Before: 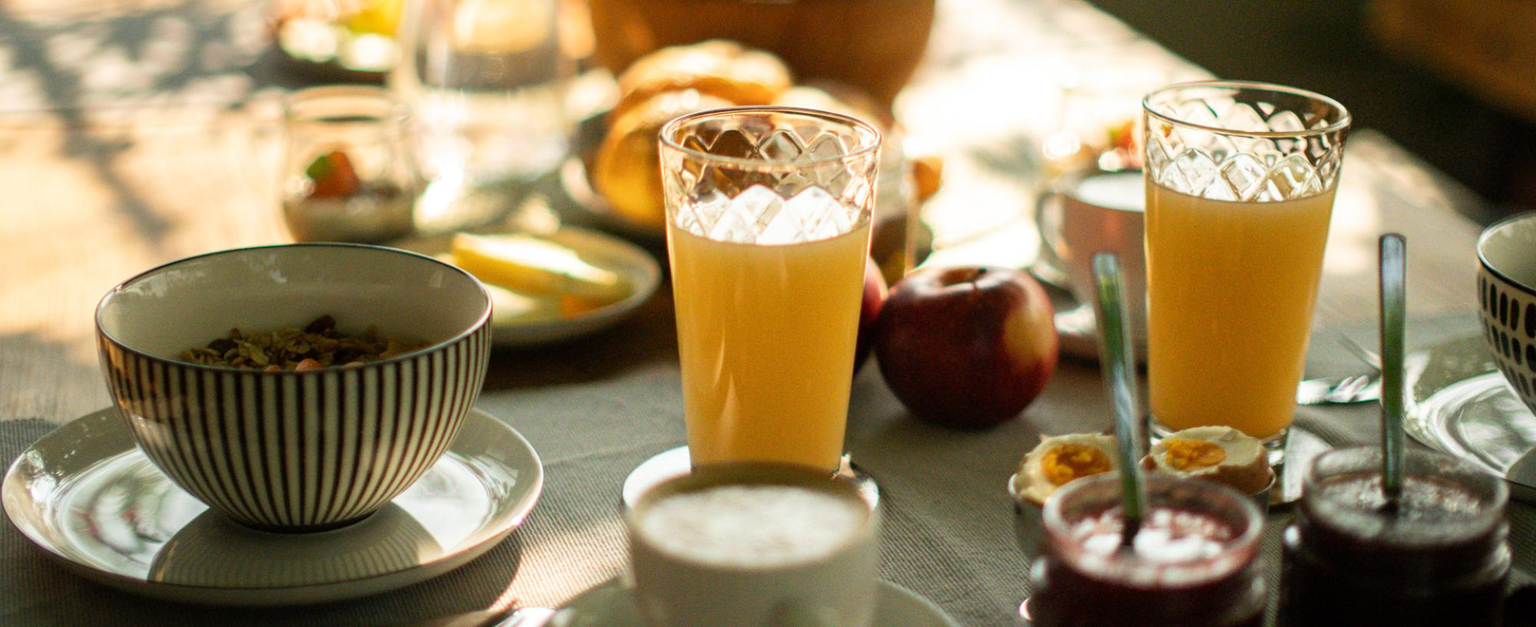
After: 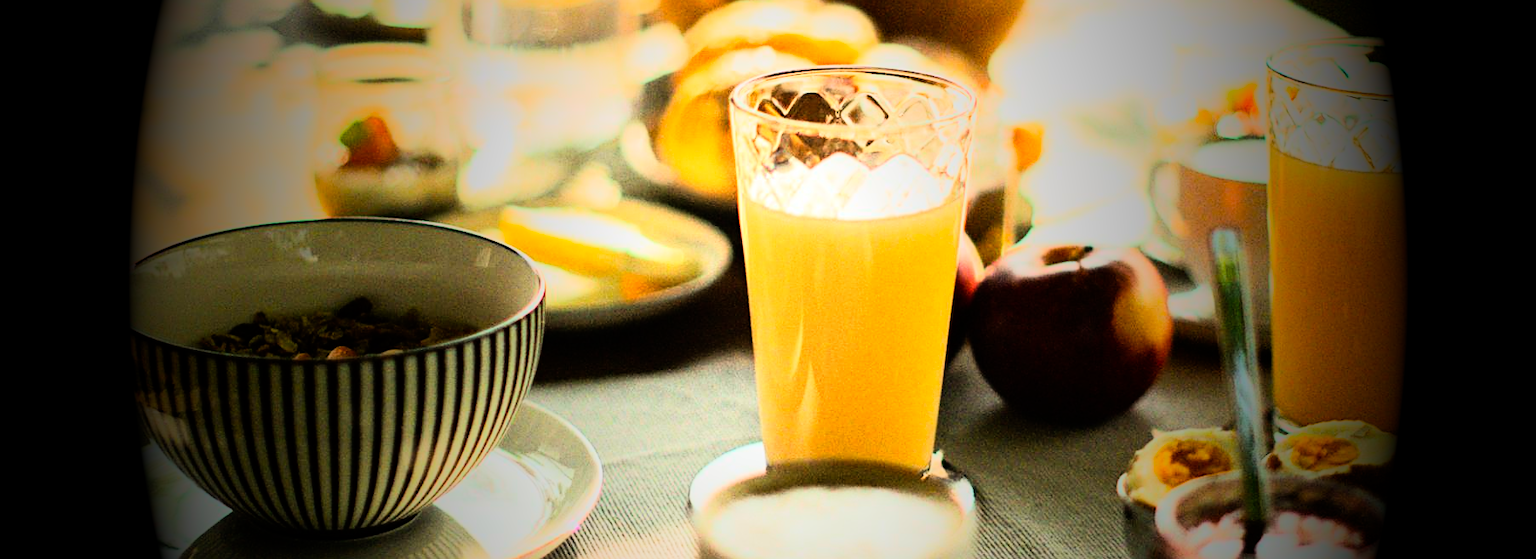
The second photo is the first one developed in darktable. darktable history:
rgb curve: curves: ch0 [(0, 0) (0.21, 0.15) (0.24, 0.21) (0.5, 0.75) (0.75, 0.96) (0.89, 0.99) (1, 1)]; ch1 [(0, 0.02) (0.21, 0.13) (0.25, 0.2) (0.5, 0.67) (0.75, 0.9) (0.89, 0.97) (1, 1)]; ch2 [(0, 0.02) (0.21, 0.13) (0.25, 0.2) (0.5, 0.67) (0.75, 0.9) (0.89, 0.97) (1, 1)], compensate middle gray true
vignetting: fall-off start 15.9%, fall-off radius 100%, brightness -1, saturation 0.5, width/height ratio 0.719
sharpen: on, module defaults
crop: top 7.49%, right 9.717%, bottom 11.943%
